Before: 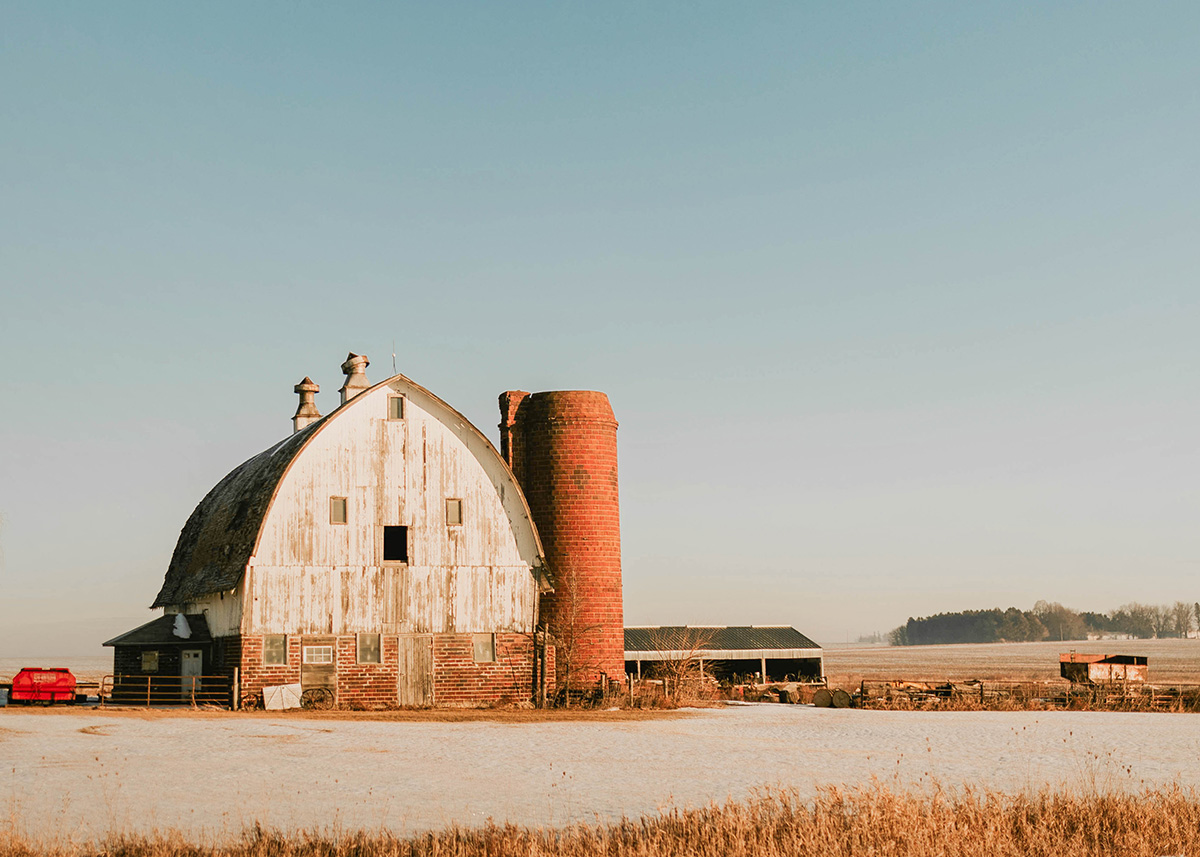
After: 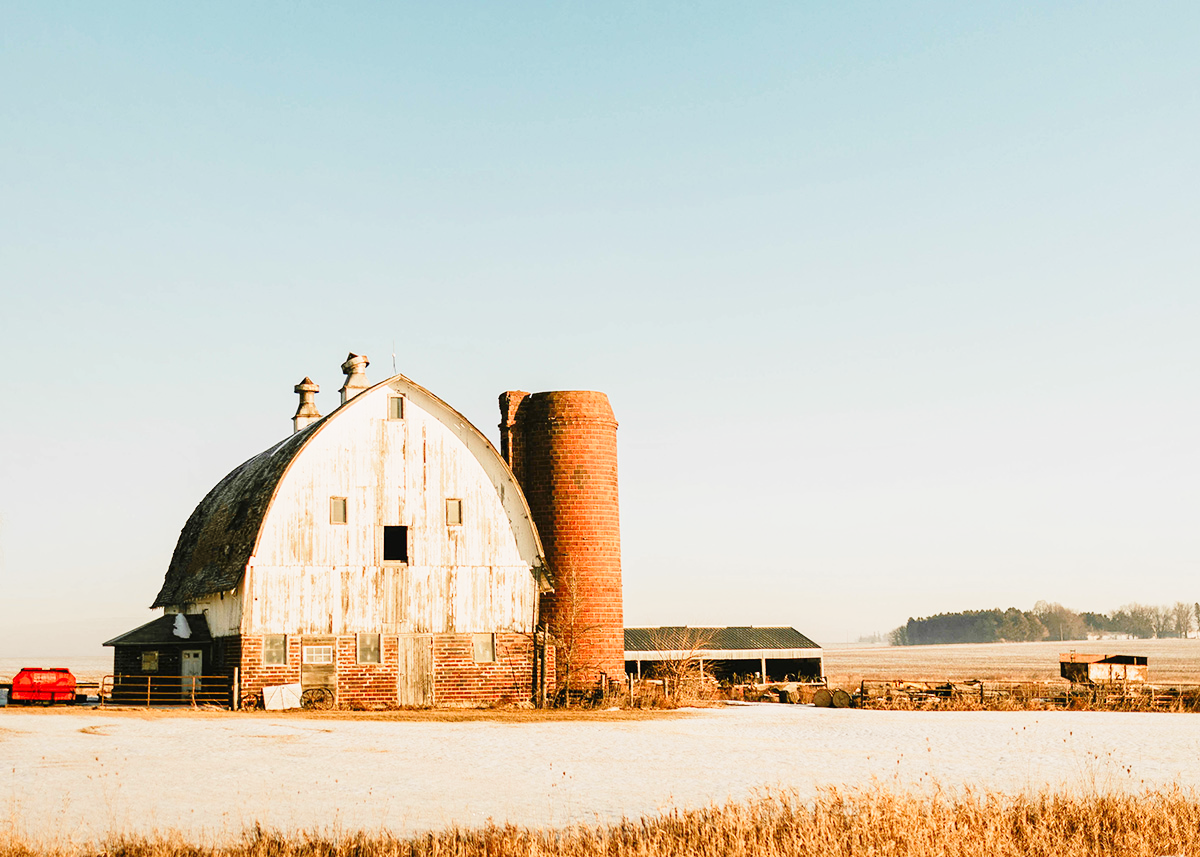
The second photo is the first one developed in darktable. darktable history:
exposure: black level correction 0, compensate exposure bias true, compensate highlight preservation false
base curve: curves: ch0 [(0, 0) (0.028, 0.03) (0.121, 0.232) (0.46, 0.748) (0.859, 0.968) (1, 1)], preserve colors none
